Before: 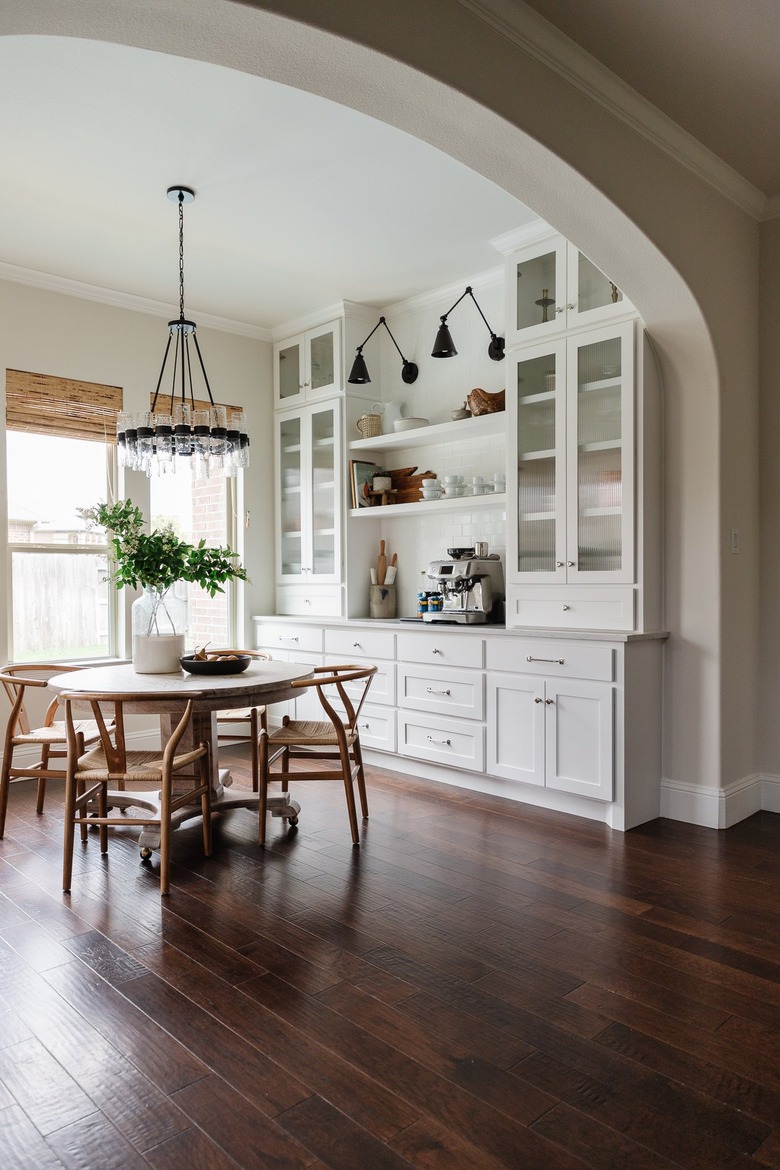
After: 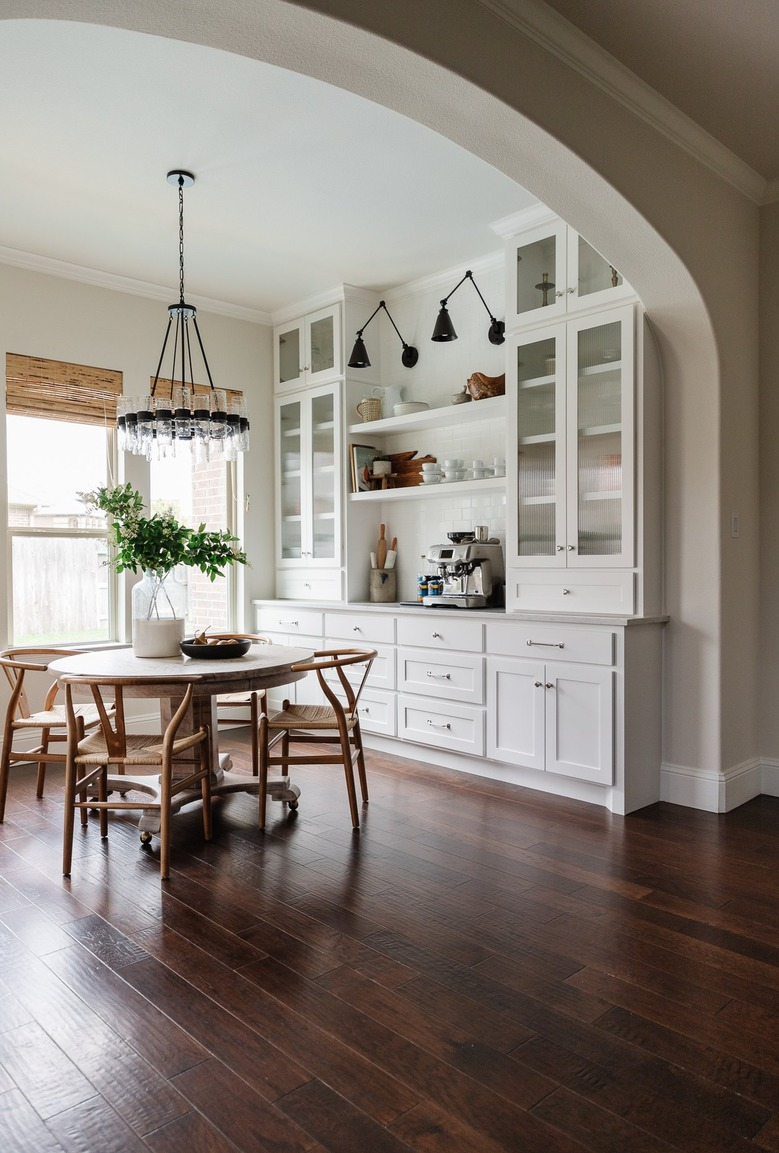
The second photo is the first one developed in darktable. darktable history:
crop: top 1.387%, right 0.055%
